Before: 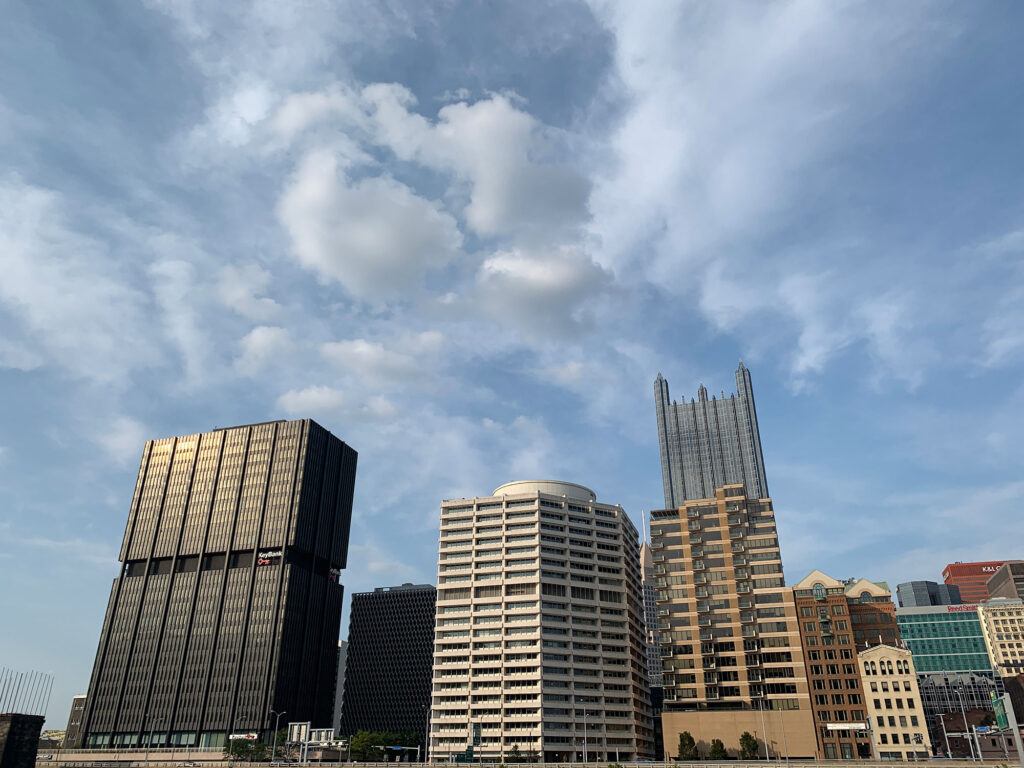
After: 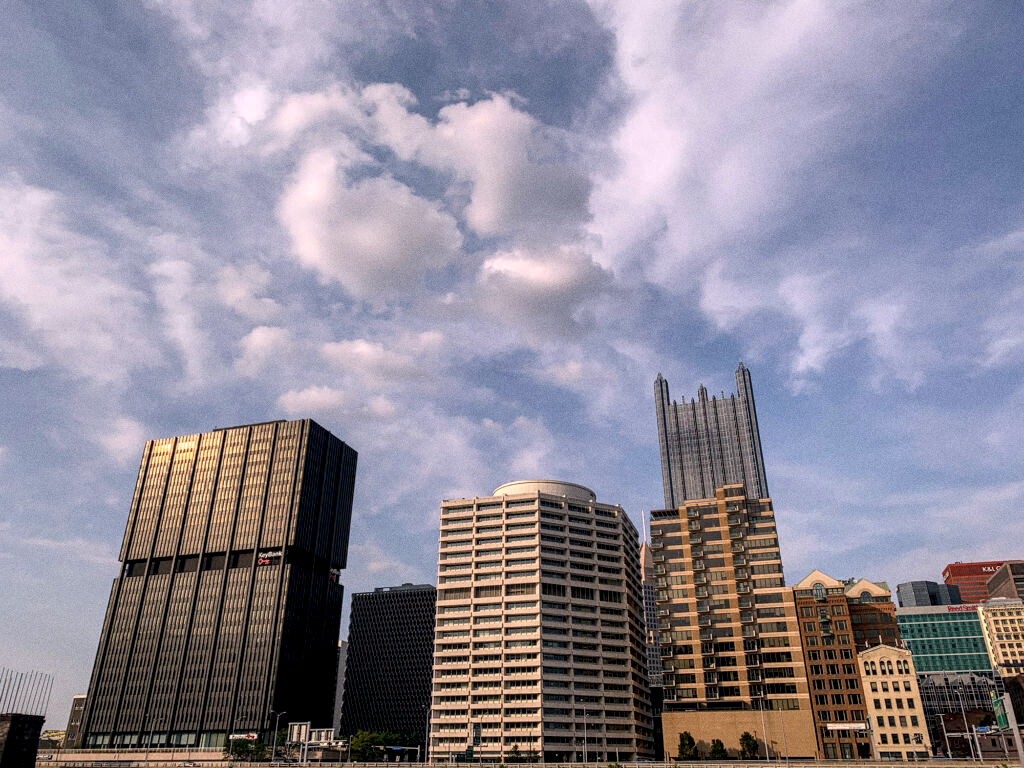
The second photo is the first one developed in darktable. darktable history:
color correction: highlights a* 12.23, highlights b* 5.41
grain: coarseness 0.09 ISO
color balance rgb: perceptual saturation grading › global saturation 10%, global vibrance 10%
local contrast: highlights 20%, detail 150%
